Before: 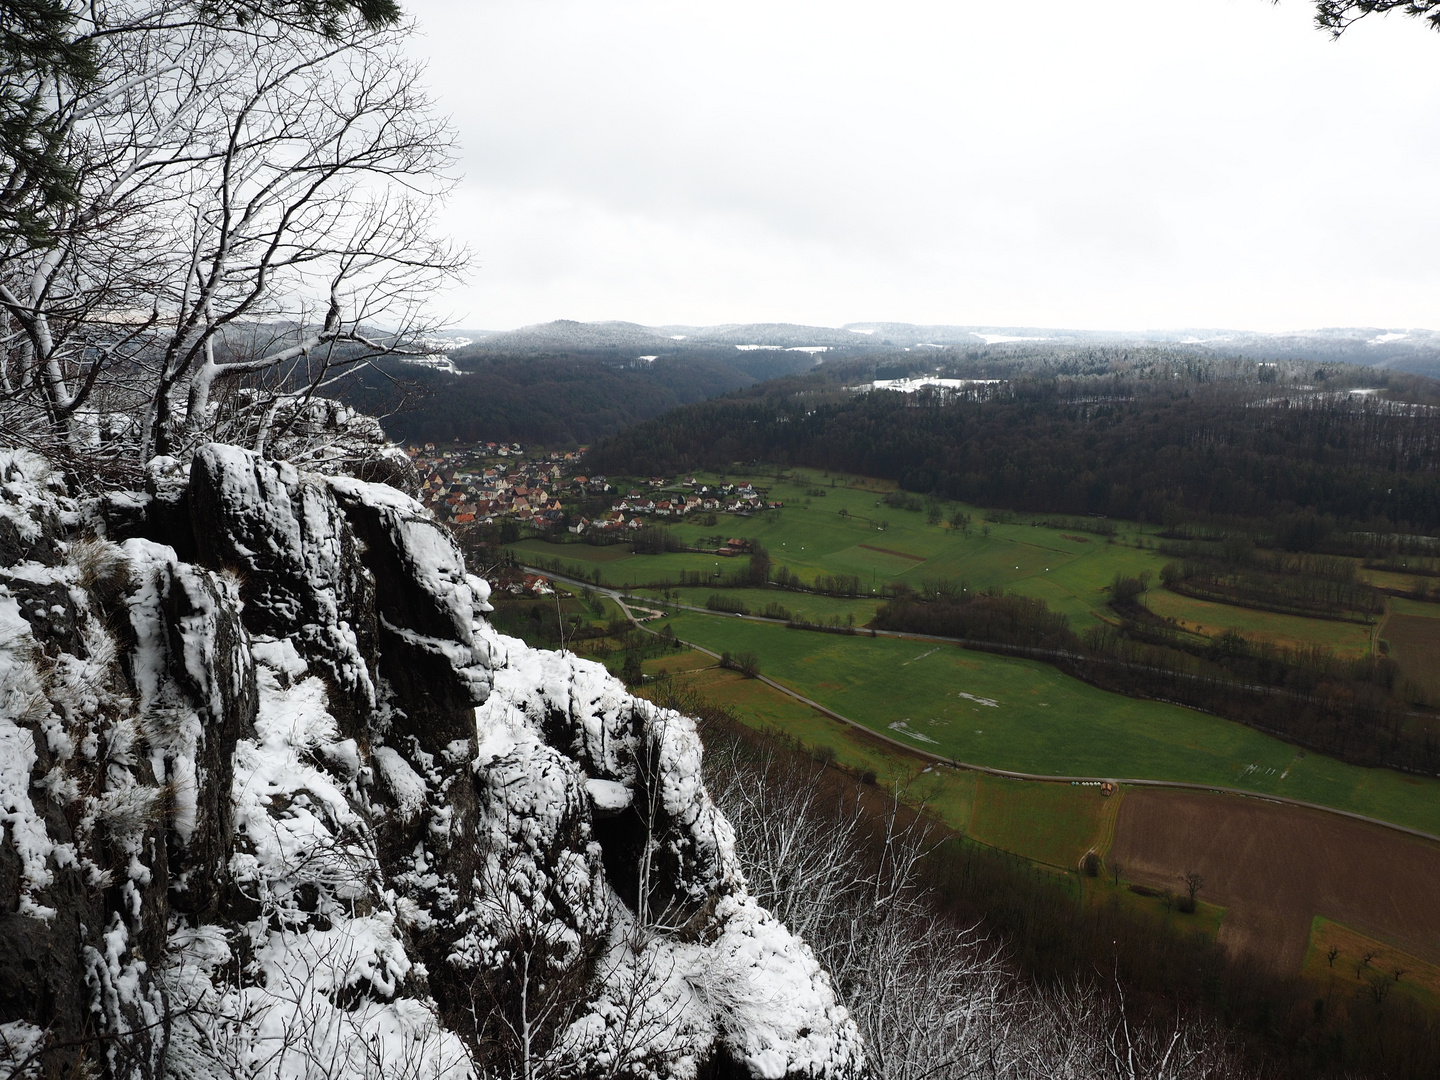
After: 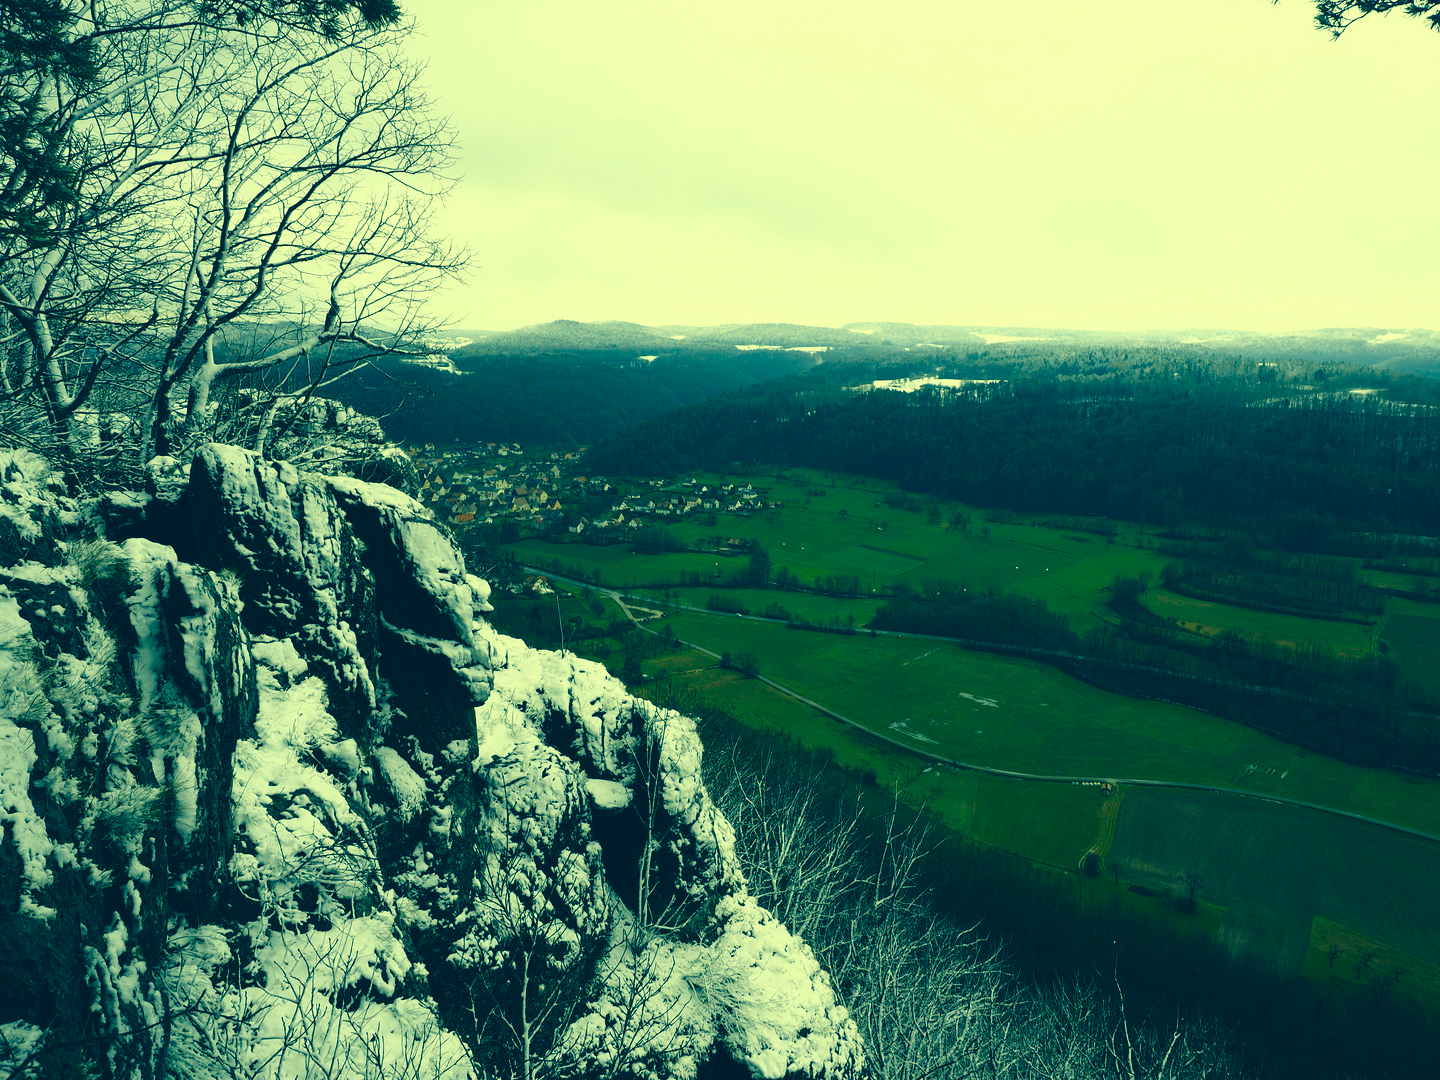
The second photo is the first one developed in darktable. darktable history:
color correction: highlights a* -15.82, highlights b* 39.9, shadows a* -39.92, shadows b* -26.34
